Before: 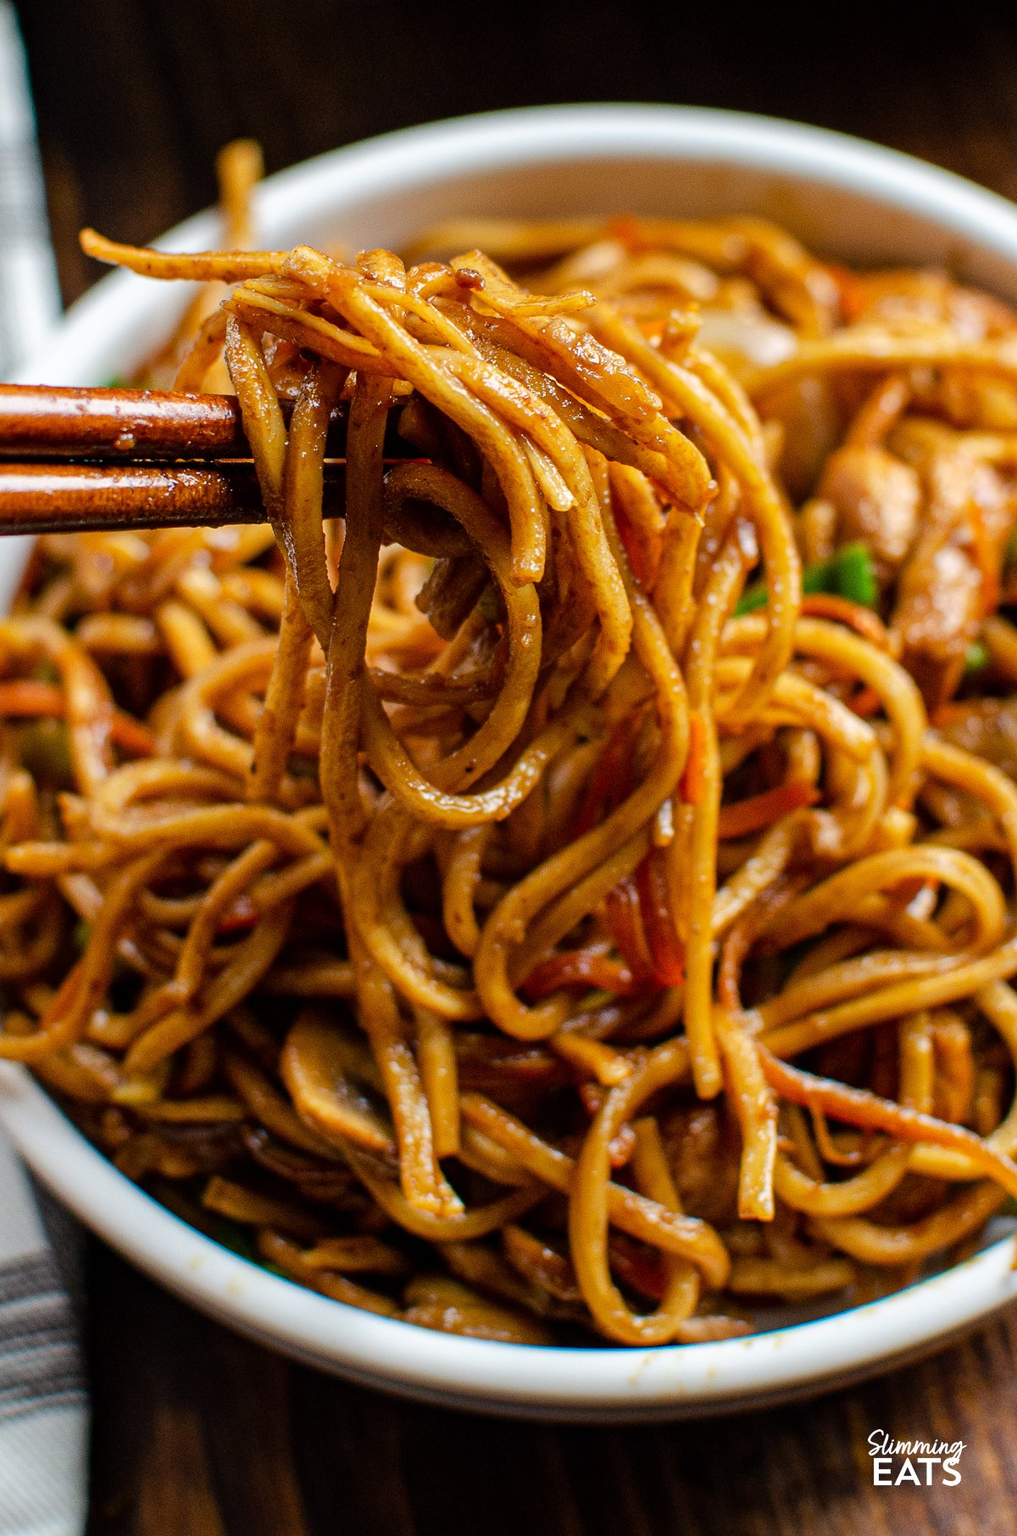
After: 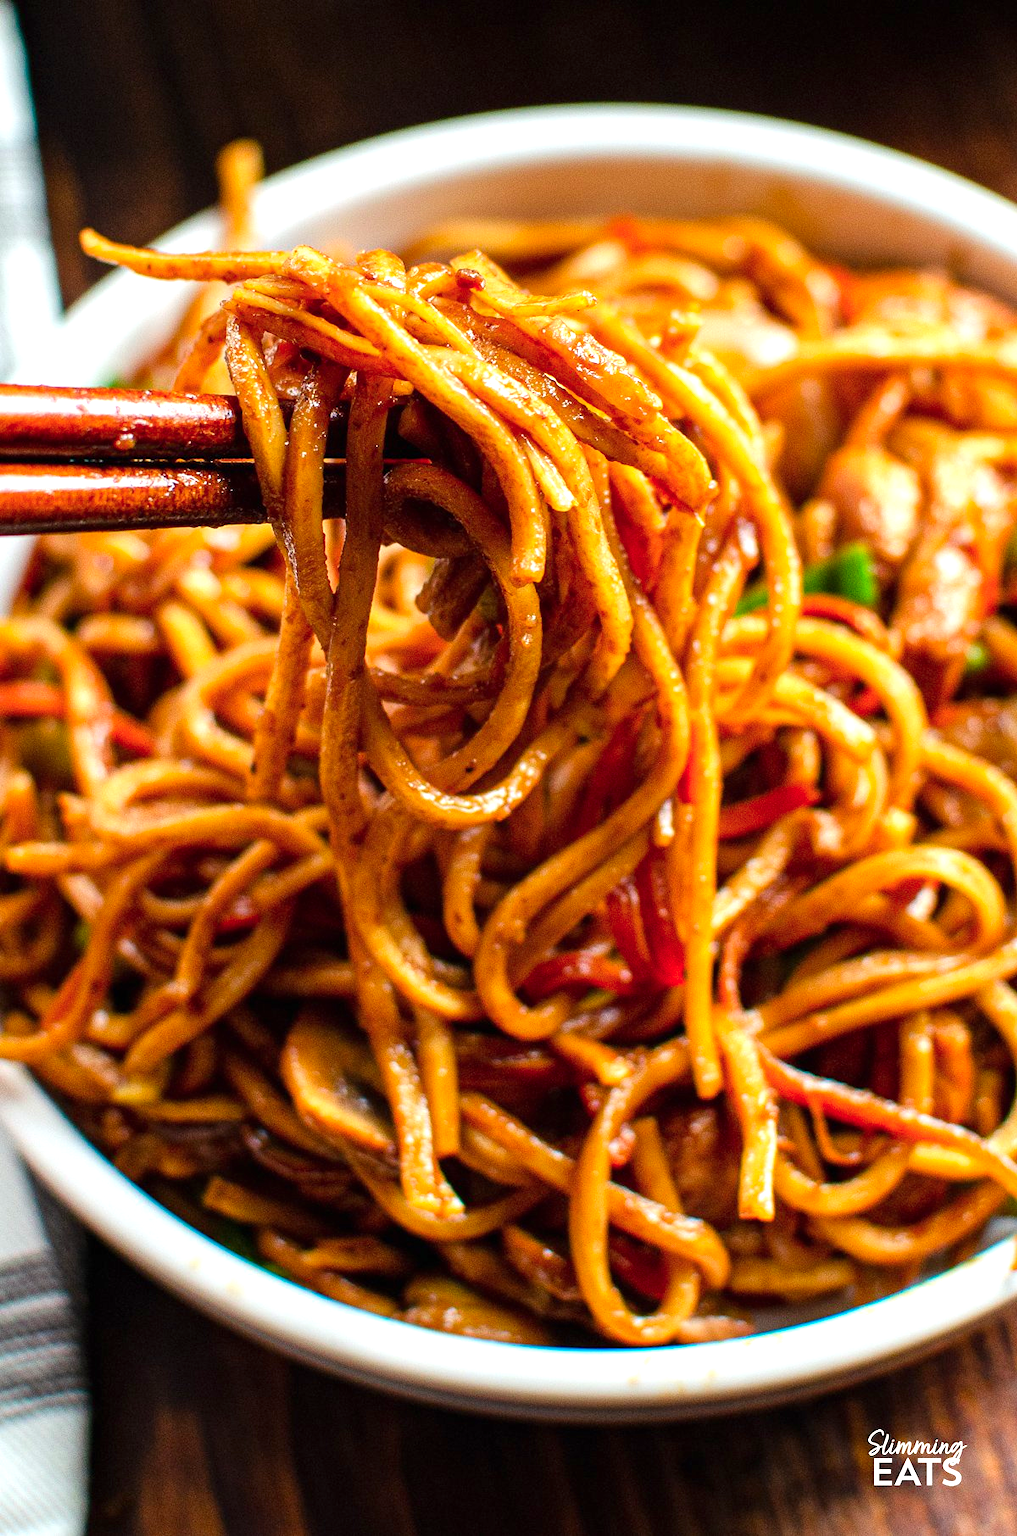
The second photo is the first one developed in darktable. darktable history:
color calibration: output R [0.946, 0.065, -0.013, 0], output G [-0.246, 1.264, -0.017, 0], output B [0.046, -0.098, 1.05, 0], illuminant custom, x 0.344, y 0.359, temperature 5045.54 K
exposure: black level correction 0, exposure 0.7 EV, compensate exposure bias true, compensate highlight preservation false
